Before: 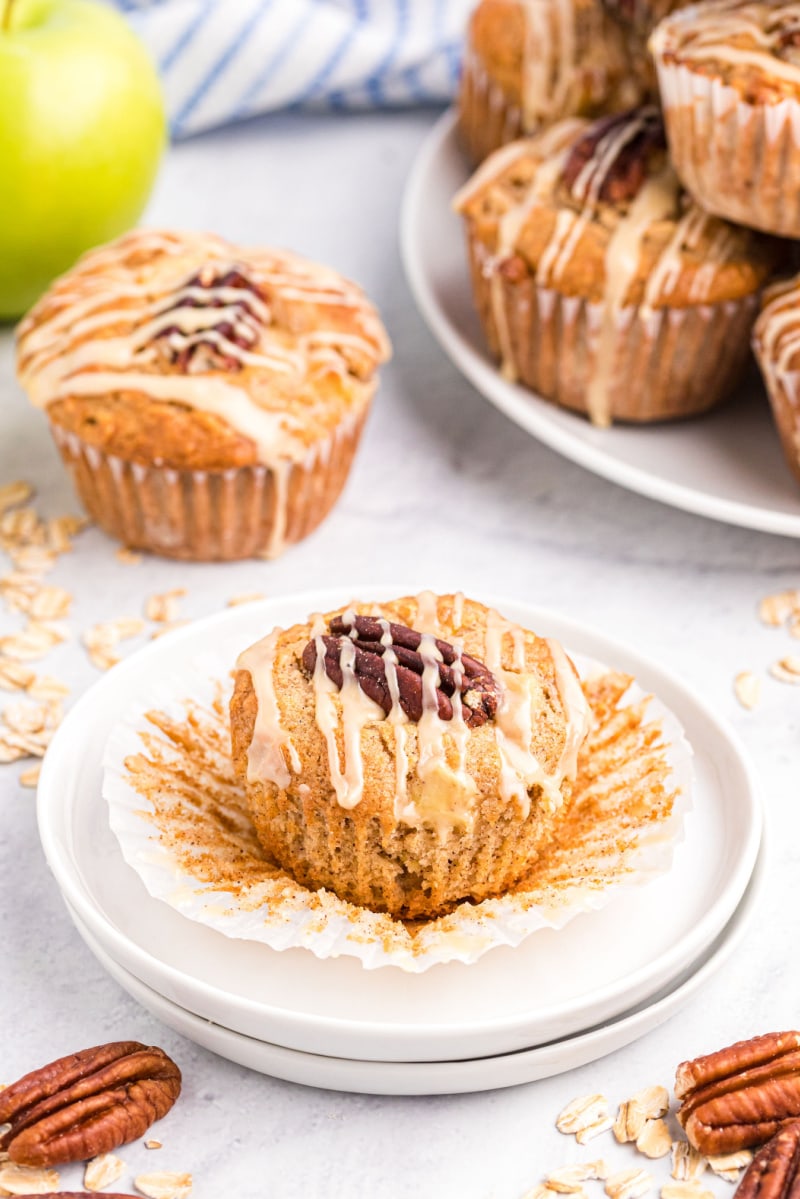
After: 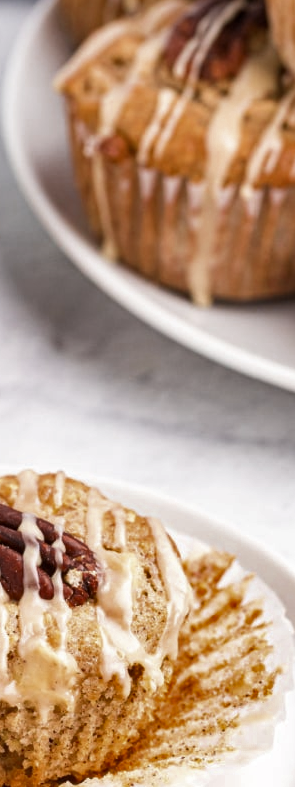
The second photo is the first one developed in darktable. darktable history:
shadows and highlights: soften with gaussian
color zones: curves: ch0 [(0, 0.5) (0.125, 0.4) (0.25, 0.5) (0.375, 0.4) (0.5, 0.4) (0.625, 0.35) (0.75, 0.35) (0.875, 0.5)]; ch1 [(0, 0.35) (0.125, 0.45) (0.25, 0.35) (0.375, 0.35) (0.5, 0.35) (0.625, 0.35) (0.75, 0.45) (0.875, 0.35)]; ch2 [(0, 0.6) (0.125, 0.5) (0.25, 0.5) (0.375, 0.6) (0.5, 0.6) (0.625, 0.5) (0.75, 0.5) (0.875, 0.5)]
crop and rotate: left 49.936%, top 10.094%, right 13.136%, bottom 24.256%
